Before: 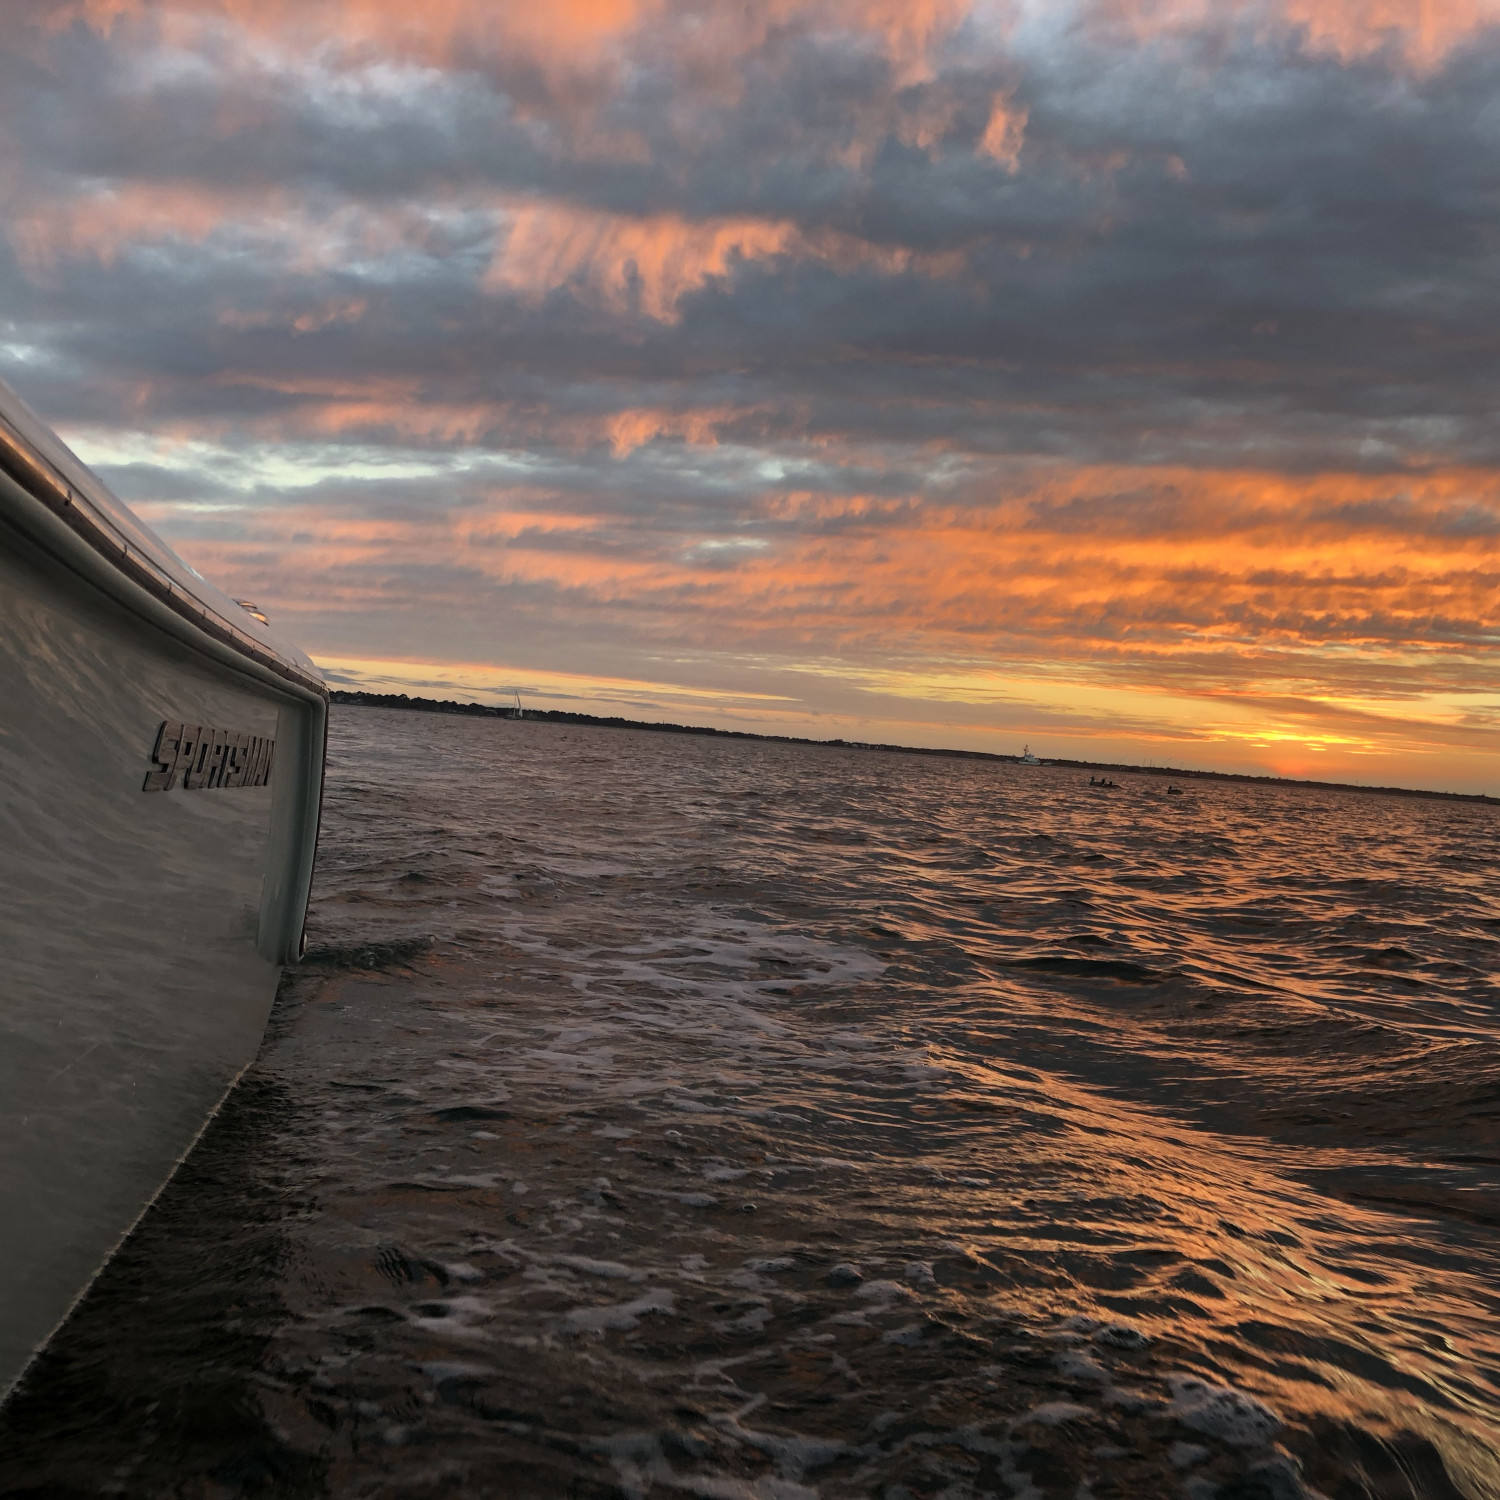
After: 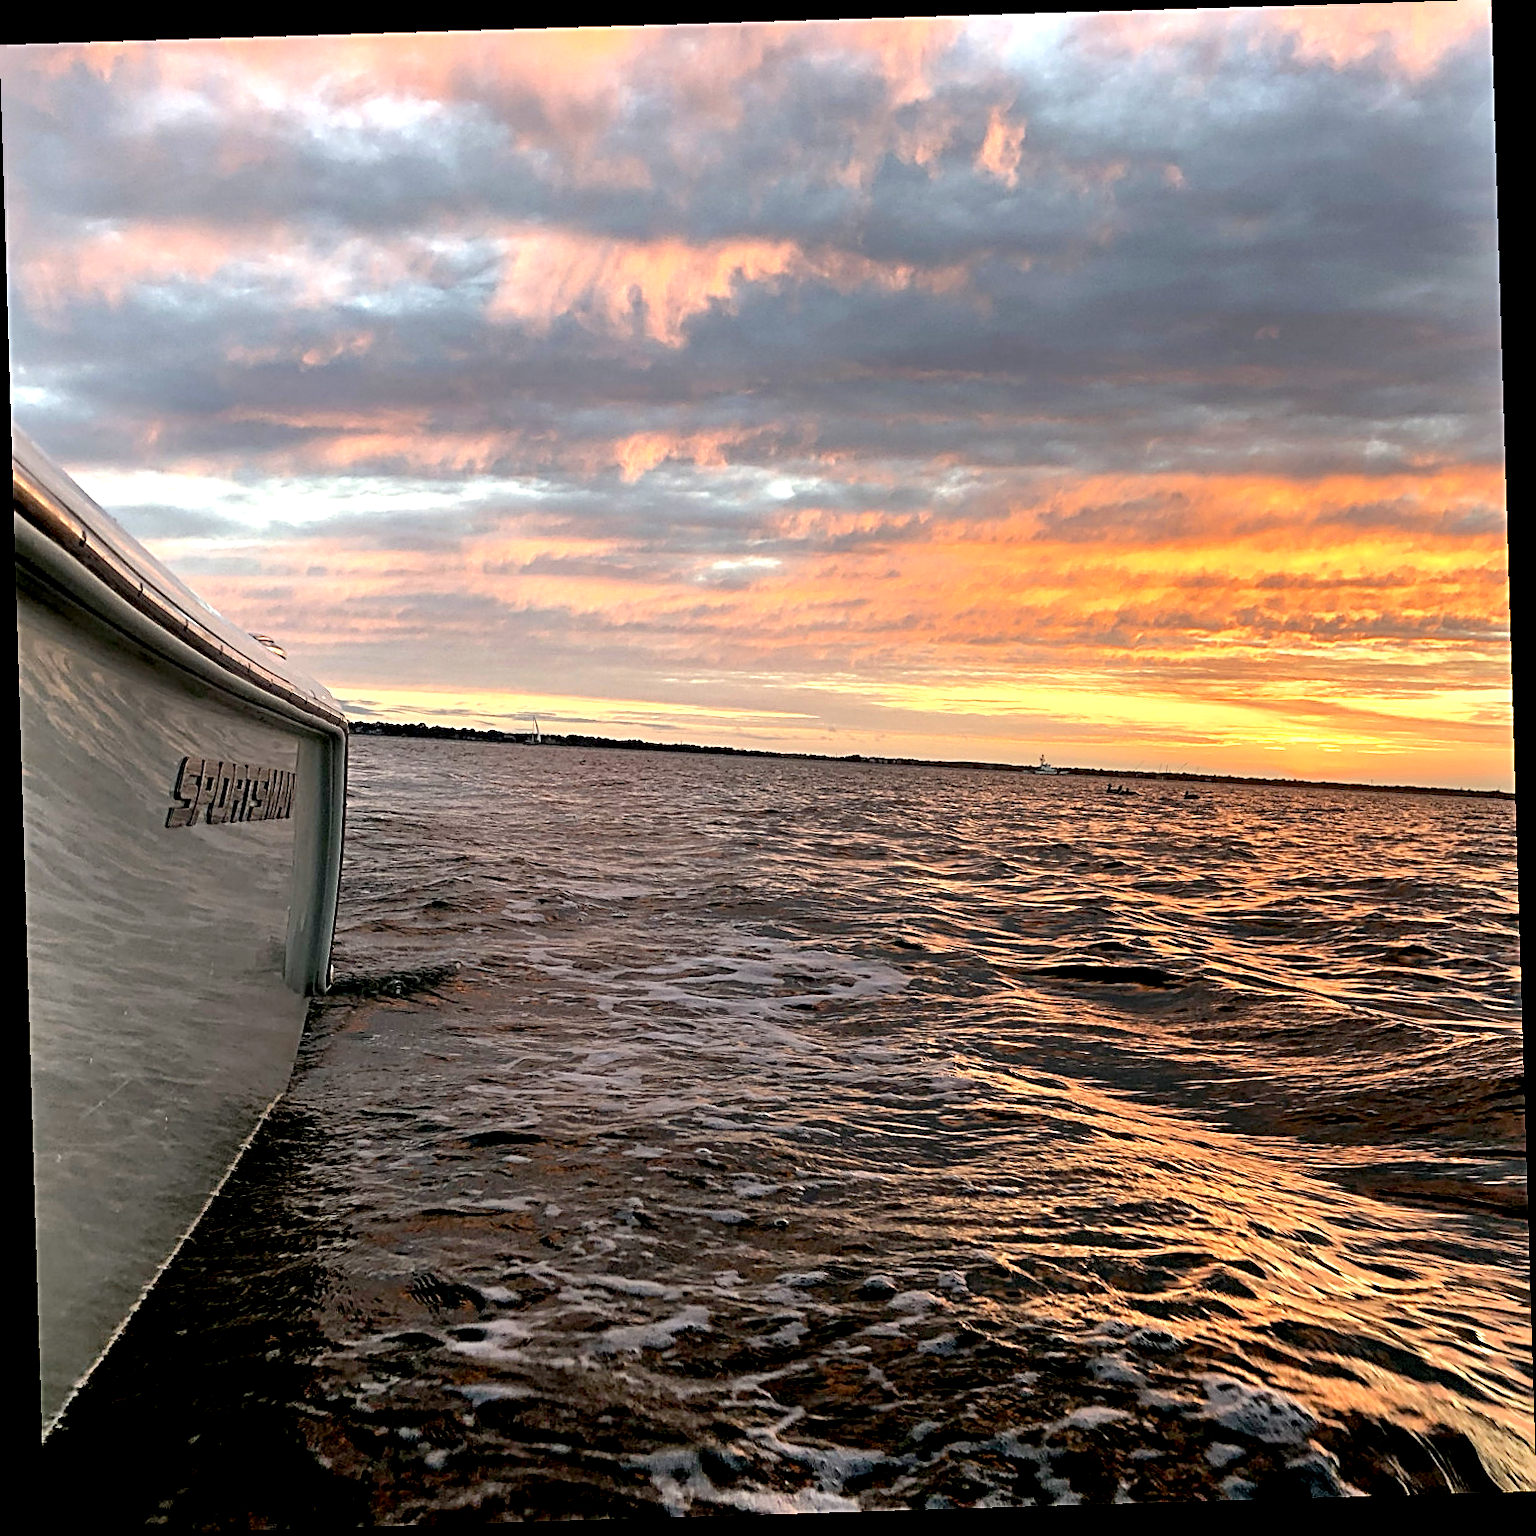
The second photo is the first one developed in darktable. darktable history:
rotate and perspective: rotation -1.75°, automatic cropping off
sharpen: radius 2.584, amount 0.688
exposure: black level correction 0.011, exposure 1.088 EV, compensate exposure bias true, compensate highlight preservation false
shadows and highlights: shadows 37.27, highlights -28.18, soften with gaussian
